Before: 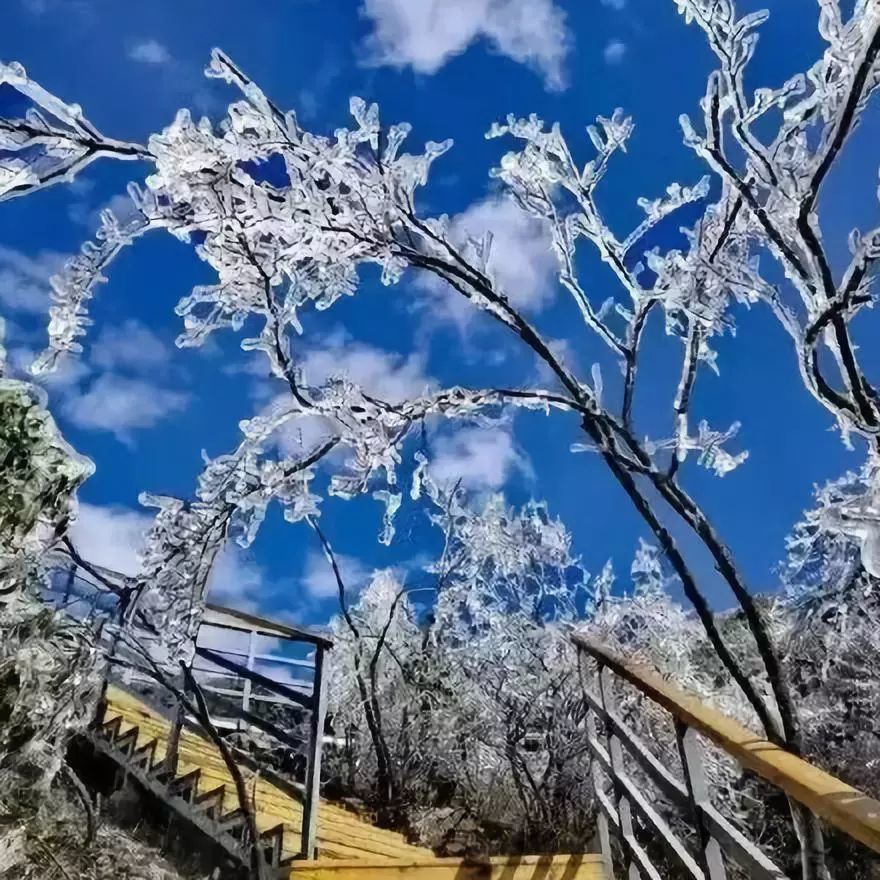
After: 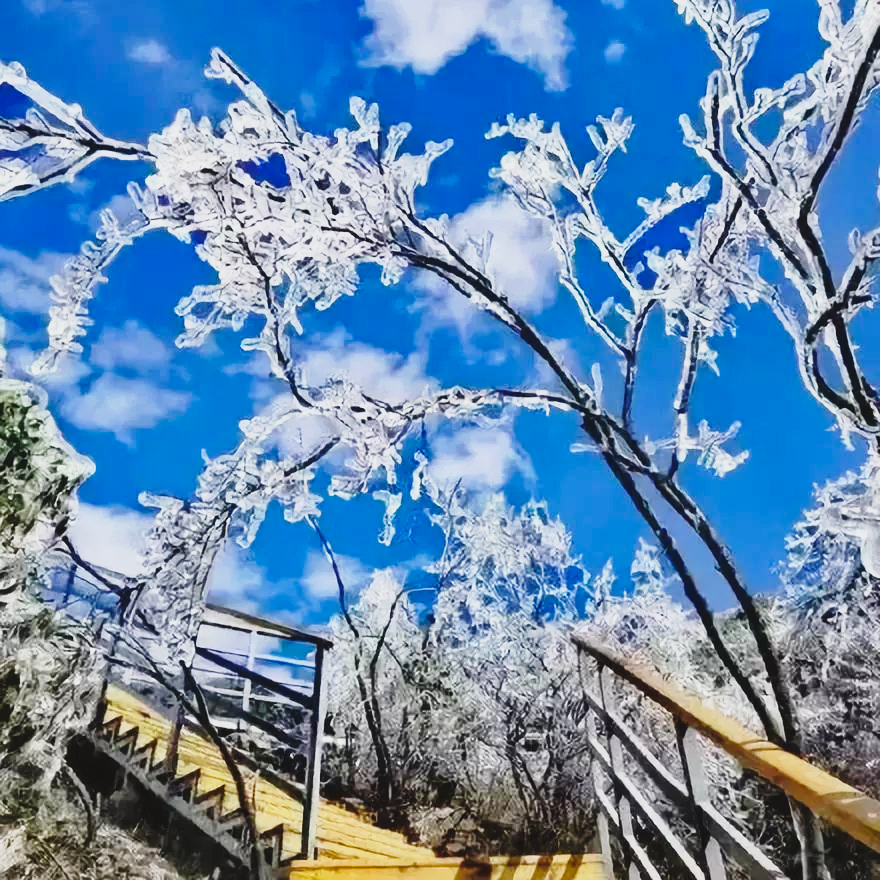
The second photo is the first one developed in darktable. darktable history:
base curve: curves: ch0 [(0, 0) (0.028, 0.03) (0.121, 0.232) (0.46, 0.748) (0.859, 0.968) (1, 1)], preserve colors none
contrast brightness saturation: contrast -0.11
